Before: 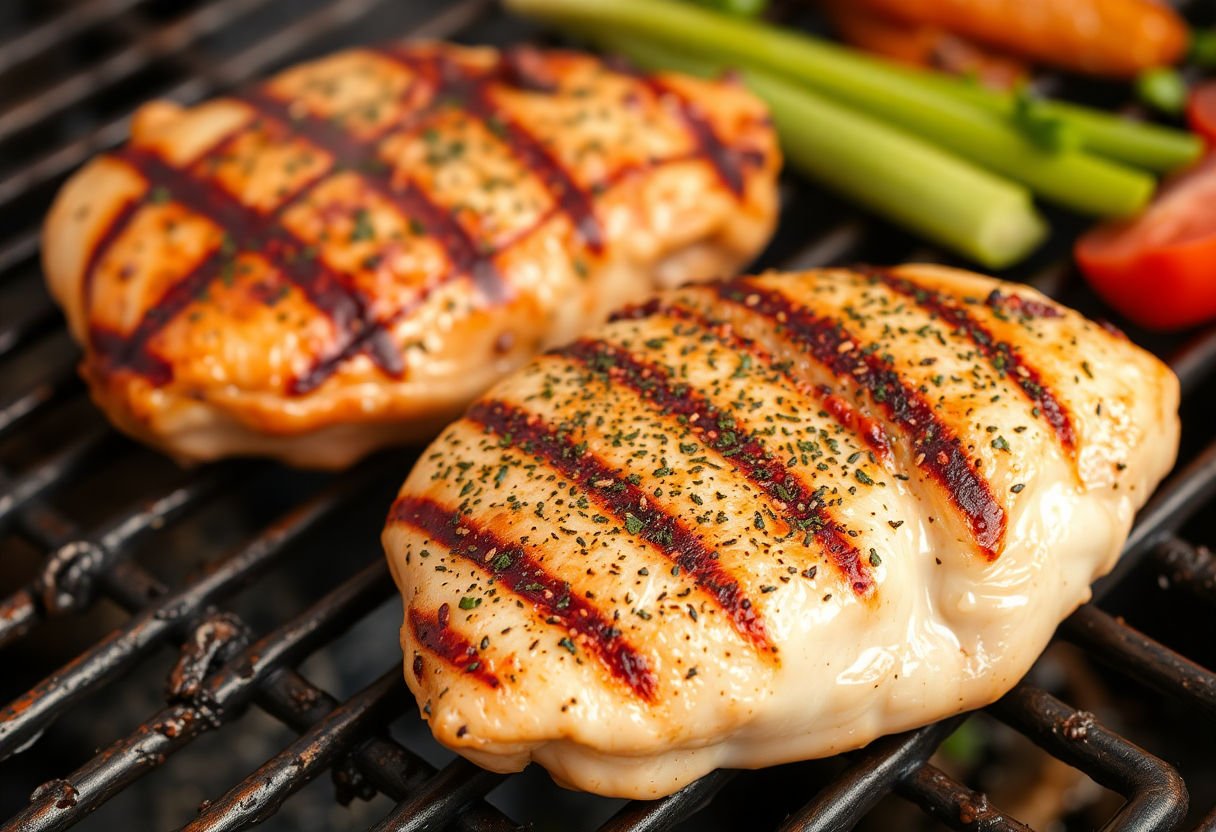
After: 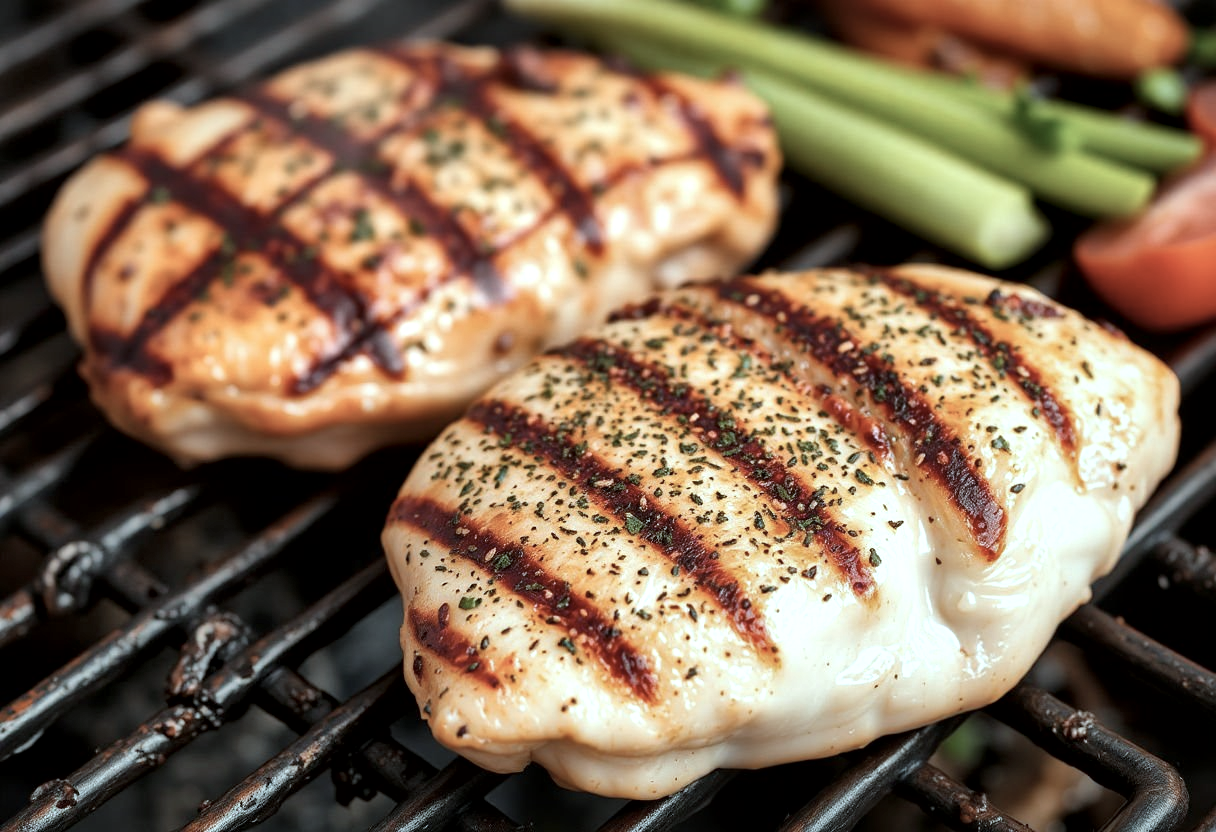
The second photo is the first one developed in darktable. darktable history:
tone equalizer: on, module defaults
color correction: highlights a* -12.64, highlights b* -18.1, saturation 0.7
local contrast: mode bilateral grid, contrast 25, coarseness 60, detail 151%, midtone range 0.2
exposure: exposure 0.15 EV, compensate highlight preservation false
